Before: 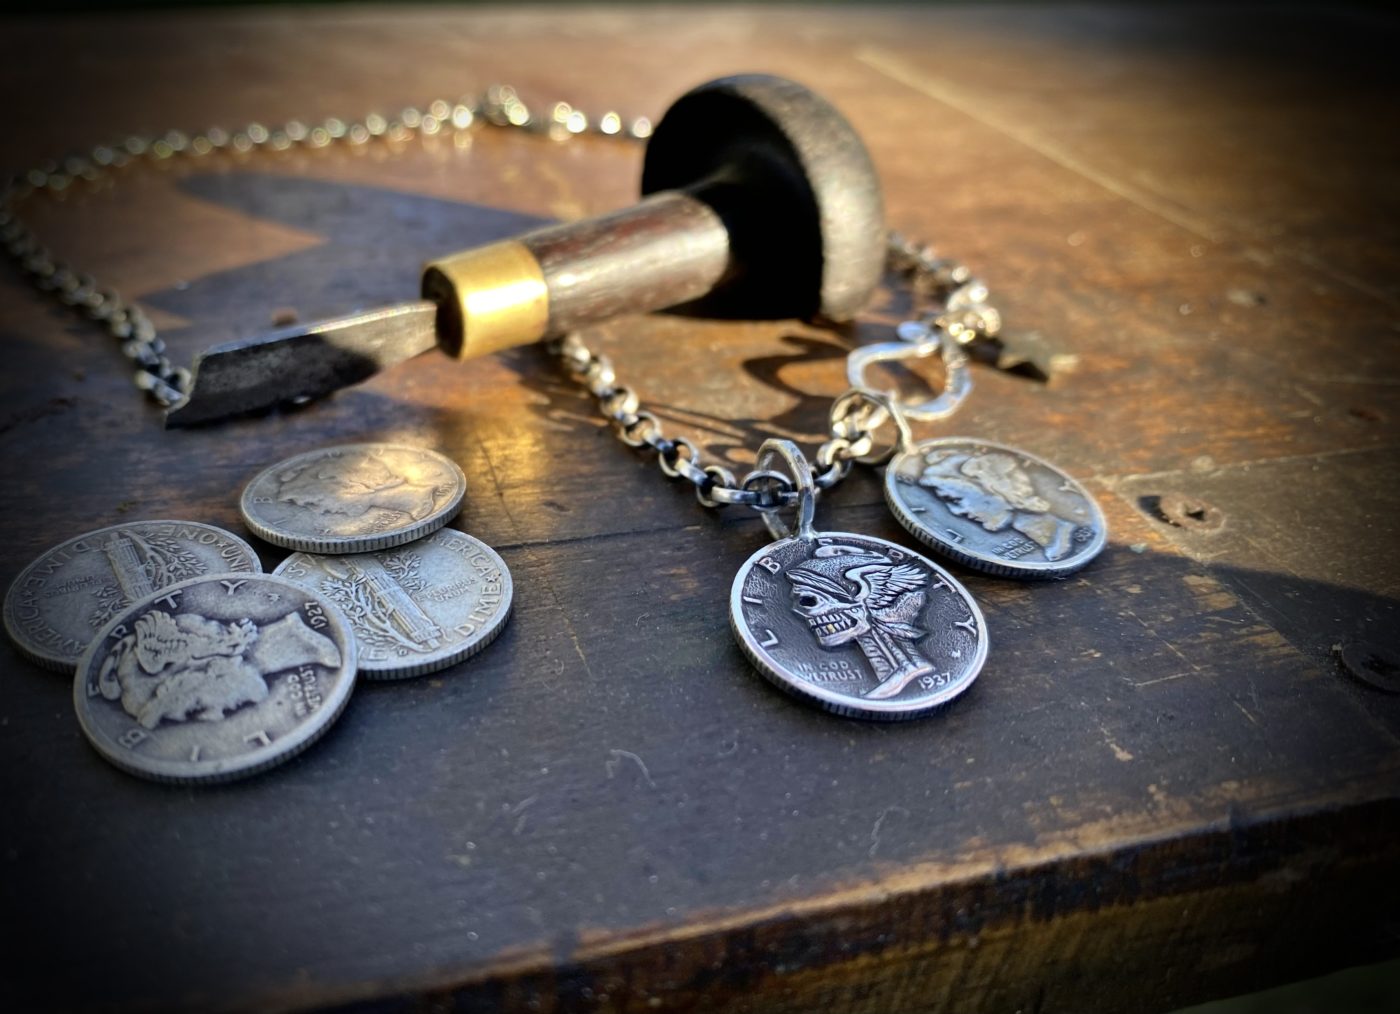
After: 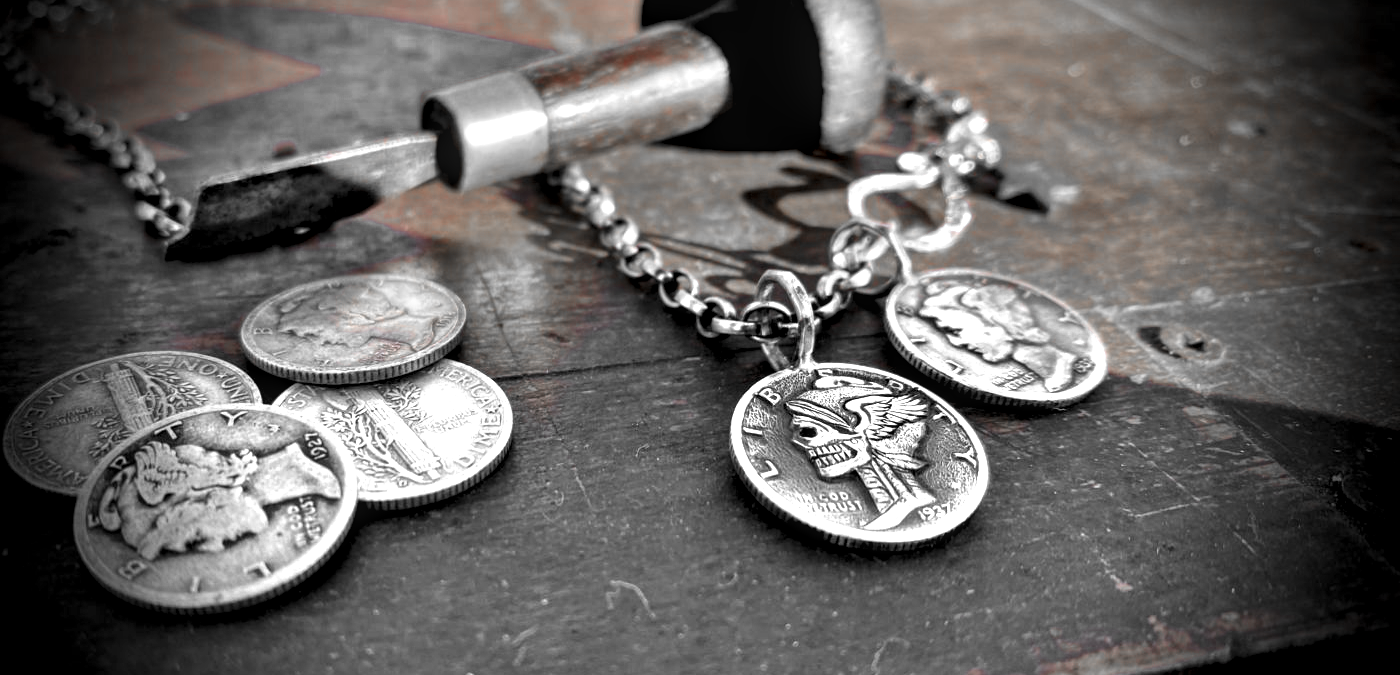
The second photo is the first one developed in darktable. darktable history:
vignetting: fall-off radius 60.65%
color zones: curves: ch0 [(0, 0.352) (0.143, 0.407) (0.286, 0.386) (0.429, 0.431) (0.571, 0.829) (0.714, 0.853) (0.857, 0.833) (1, 0.352)]; ch1 [(0, 0.604) (0.072, 0.726) (0.096, 0.608) (0.205, 0.007) (0.571, -0.006) (0.839, -0.013) (0.857, -0.012) (1, 0.604)]
exposure: compensate highlight preservation false
crop: top 16.678%, bottom 16.678%
color calibration: illuminant as shot in camera, x 0.358, y 0.373, temperature 4628.91 K
levels: levels [0.062, 0.494, 0.925]
local contrast: on, module defaults
